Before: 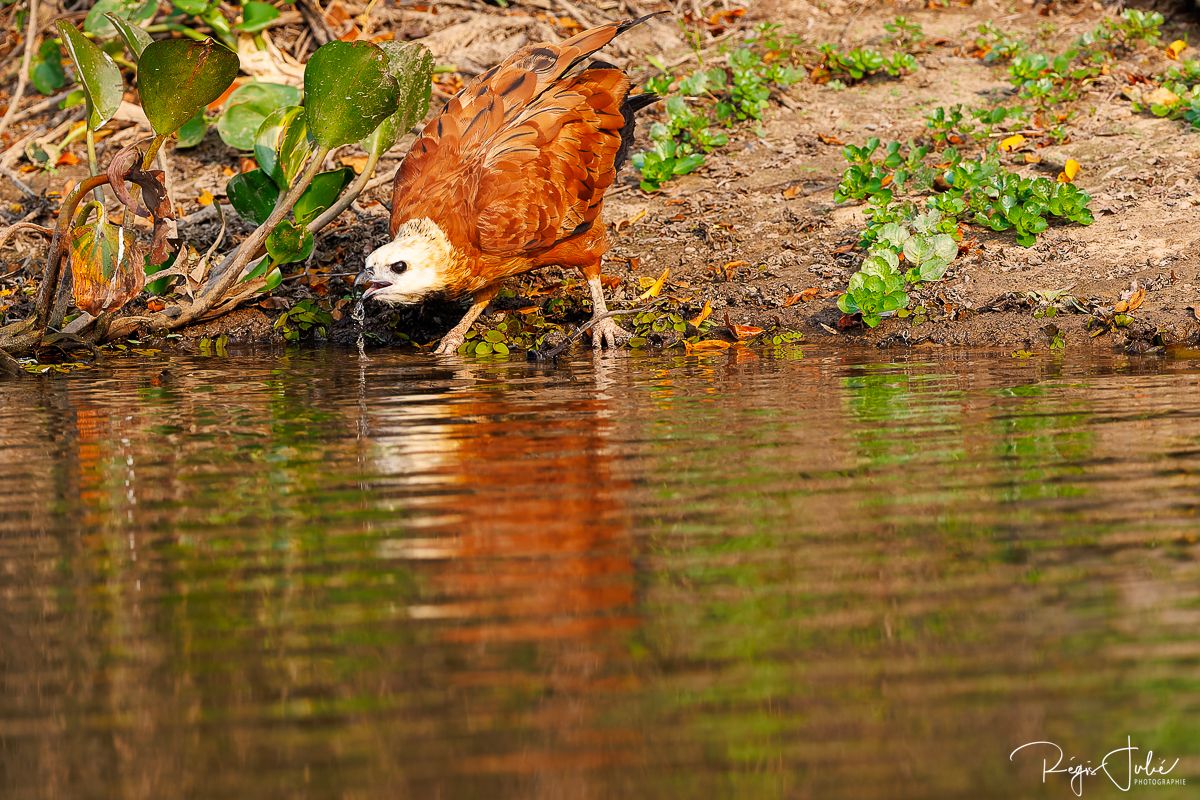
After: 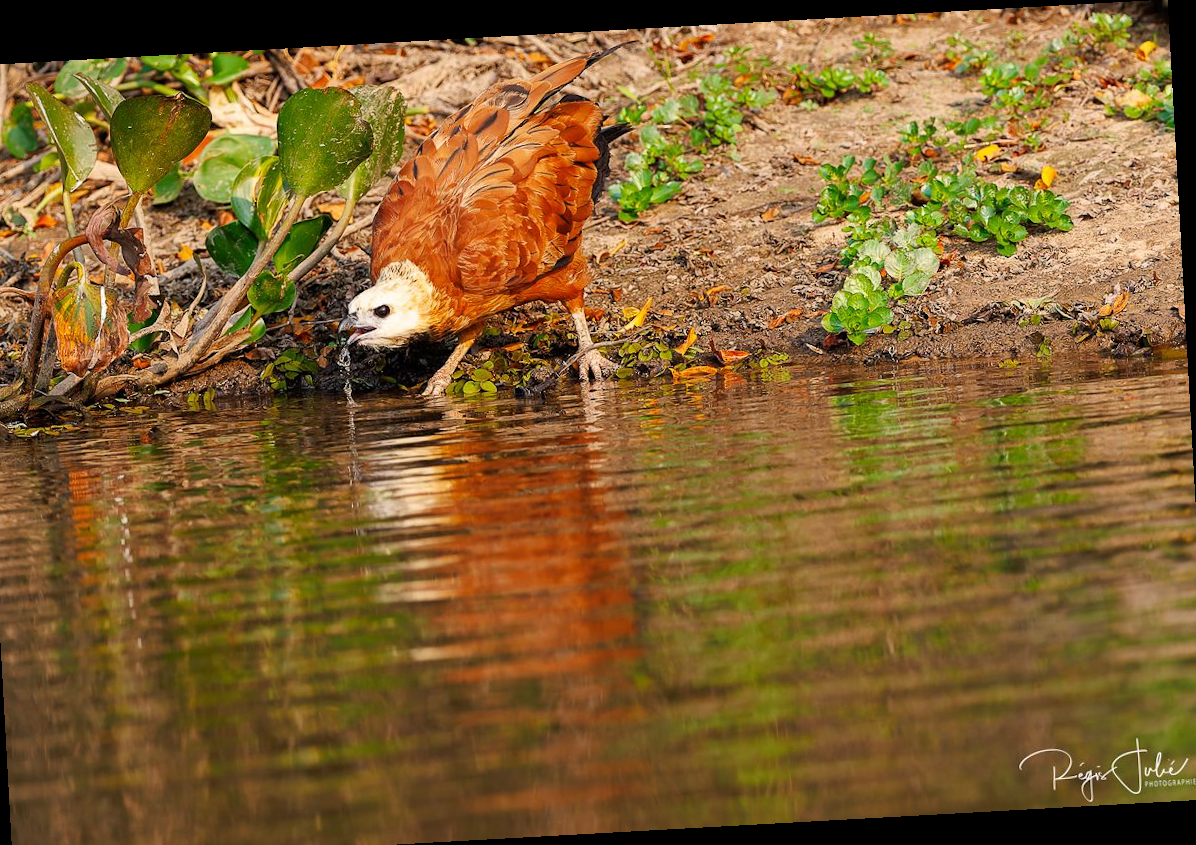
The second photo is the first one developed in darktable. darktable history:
crop and rotate: left 2.536%, right 1.107%, bottom 2.246%
rotate and perspective: rotation -3.18°, automatic cropping off
